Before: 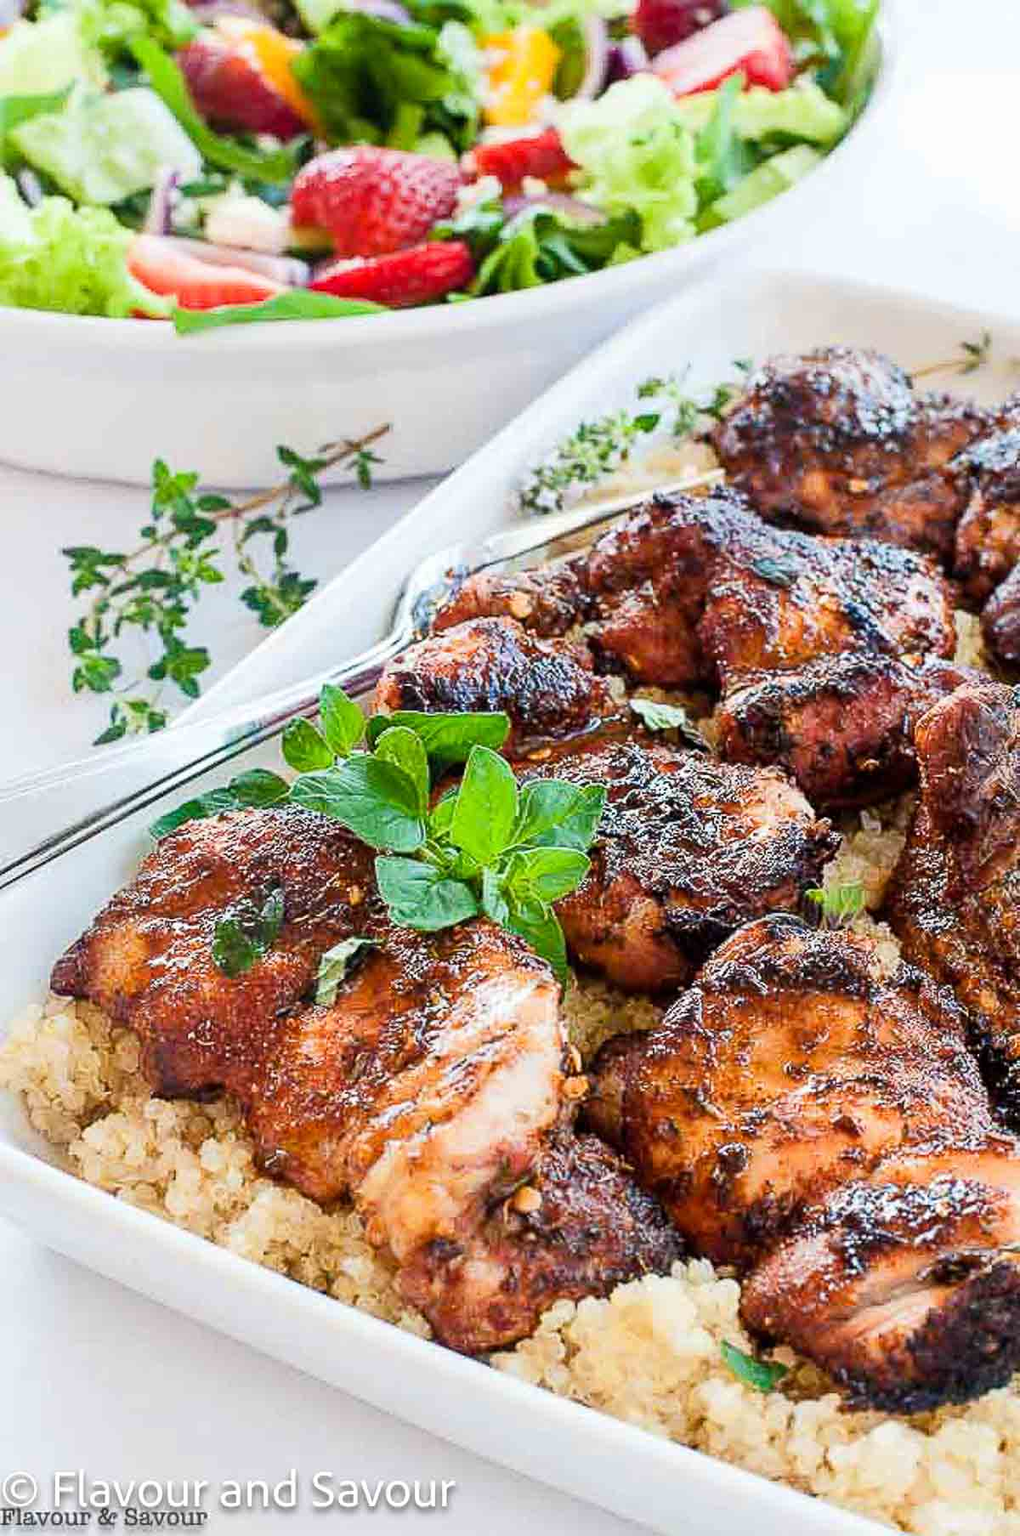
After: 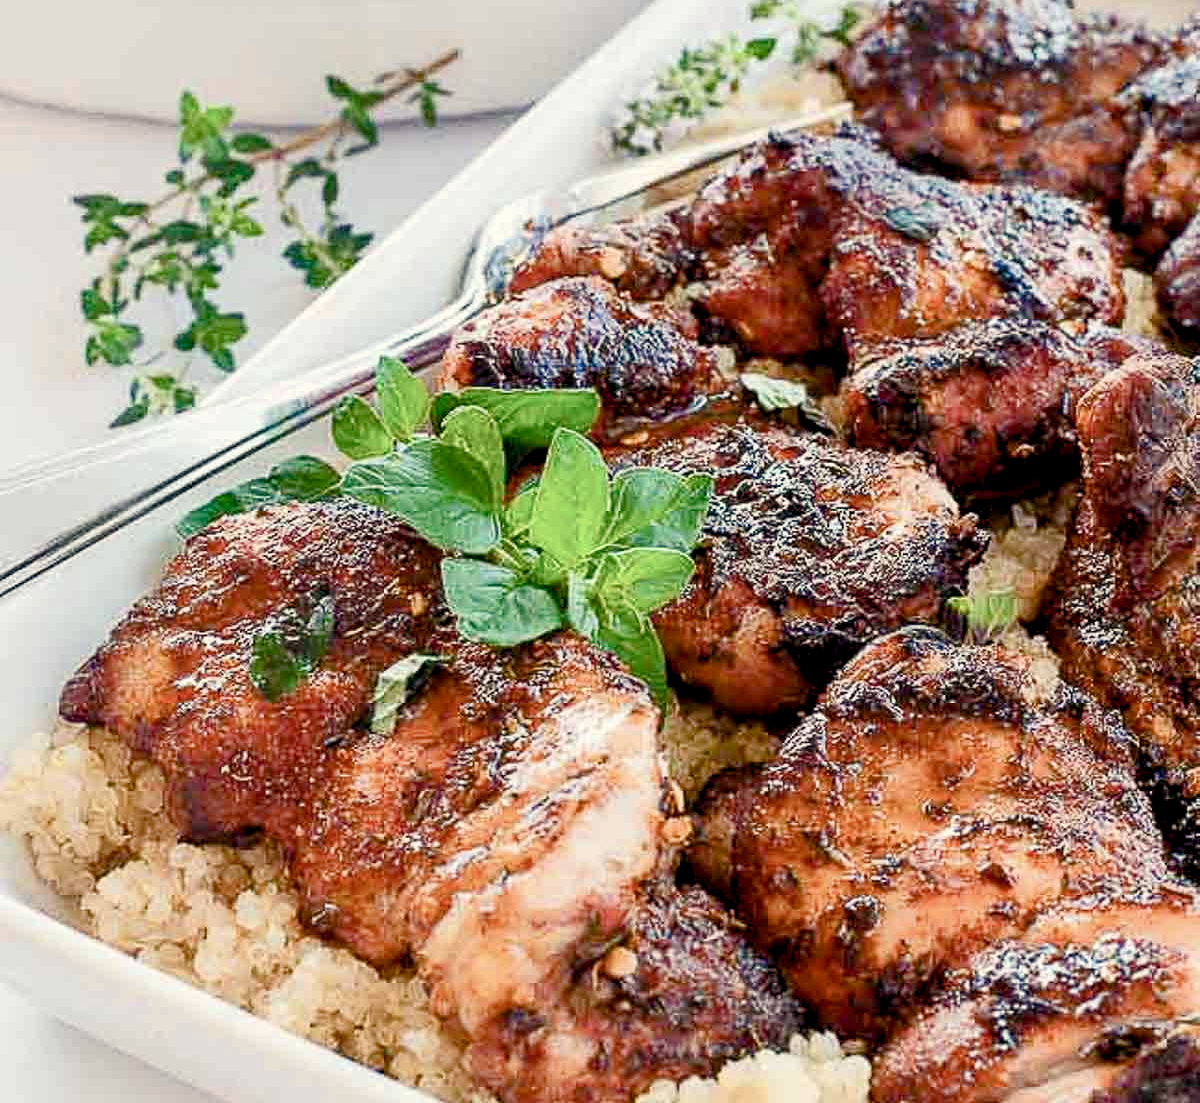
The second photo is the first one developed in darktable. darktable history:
crop and rotate: top 24.869%, bottom 14.059%
color balance rgb: highlights gain › chroma 3.072%, highlights gain › hue 78.54°, global offset › luminance -0.5%, perceptual saturation grading › global saturation -10.062%, perceptual saturation grading › highlights -27.551%, perceptual saturation grading › shadows 21.57%, global vibrance 20%
